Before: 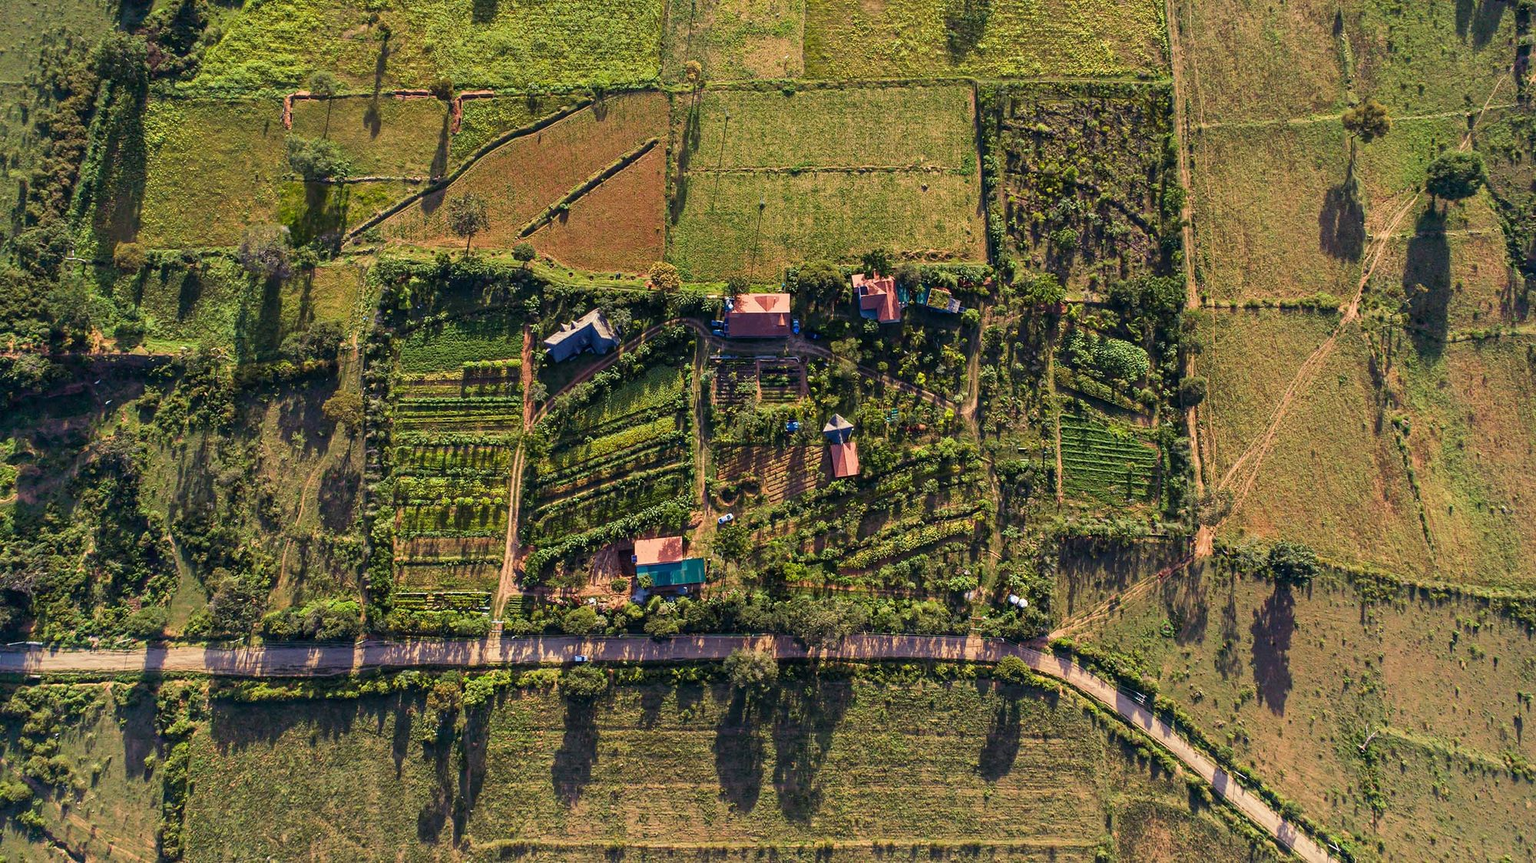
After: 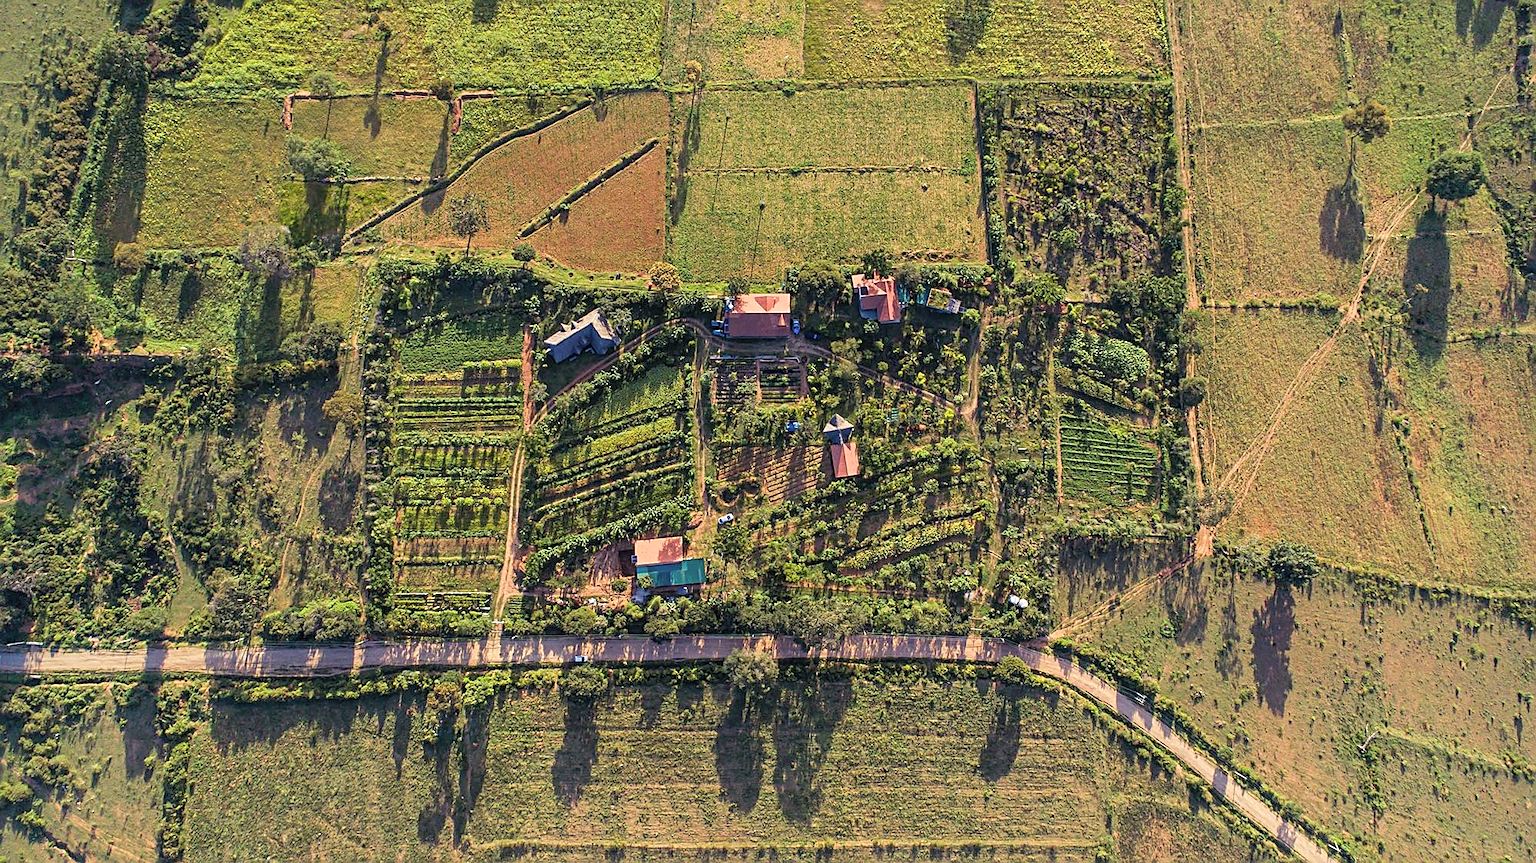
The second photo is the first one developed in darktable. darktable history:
sharpen: amount 0.538
contrast brightness saturation: brightness 0.146
